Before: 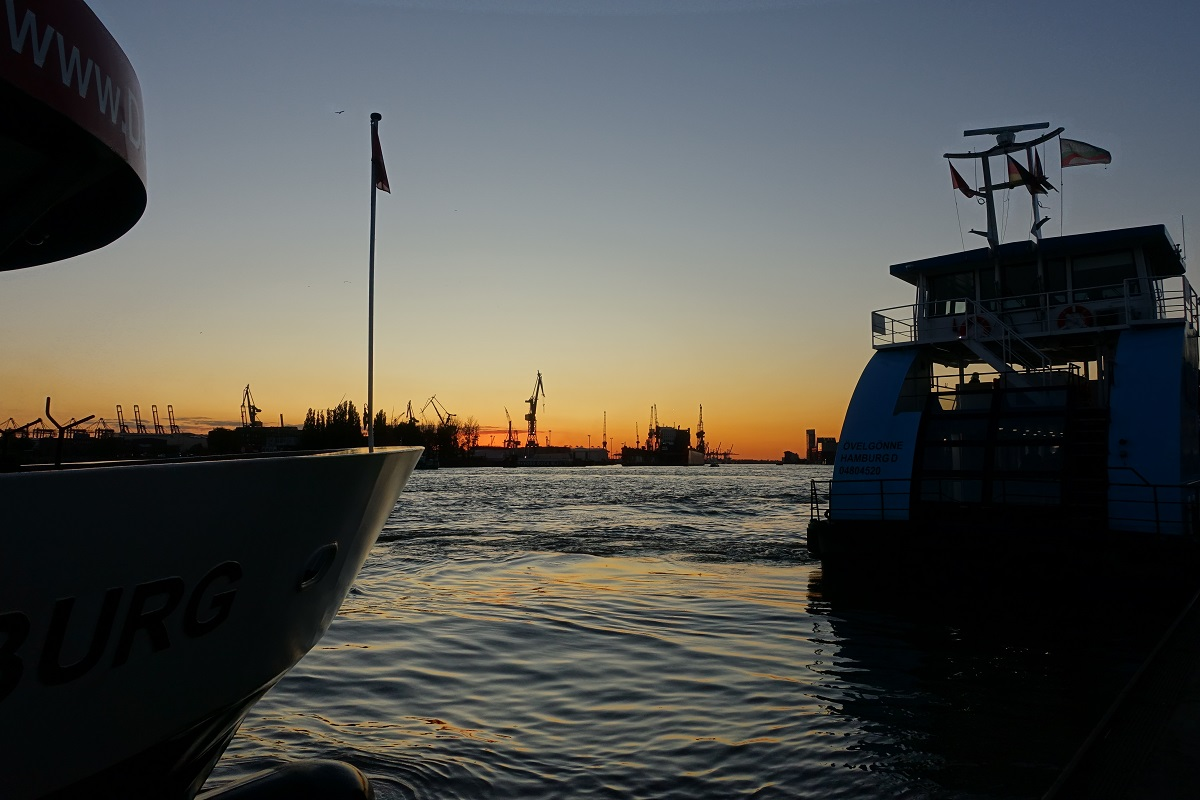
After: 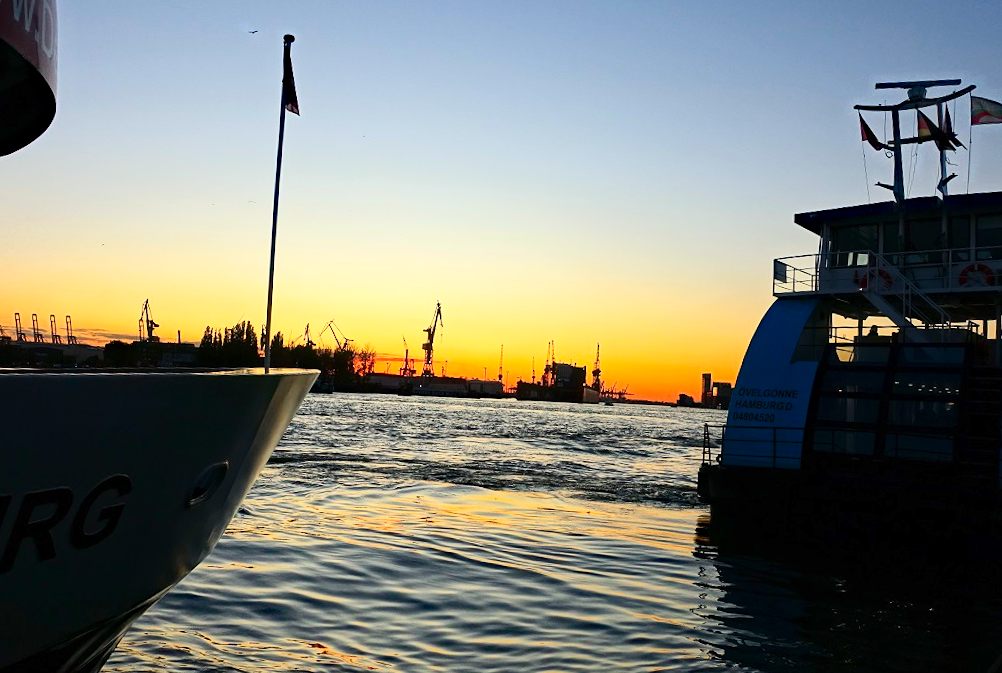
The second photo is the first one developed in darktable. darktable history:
contrast brightness saturation: contrast 0.233, brightness 0.111, saturation 0.285
crop and rotate: angle -3.01°, left 5.349%, top 5.163%, right 4.652%, bottom 4.145%
haze removal: adaptive false
exposure: exposure 0.773 EV, compensate highlight preservation false
